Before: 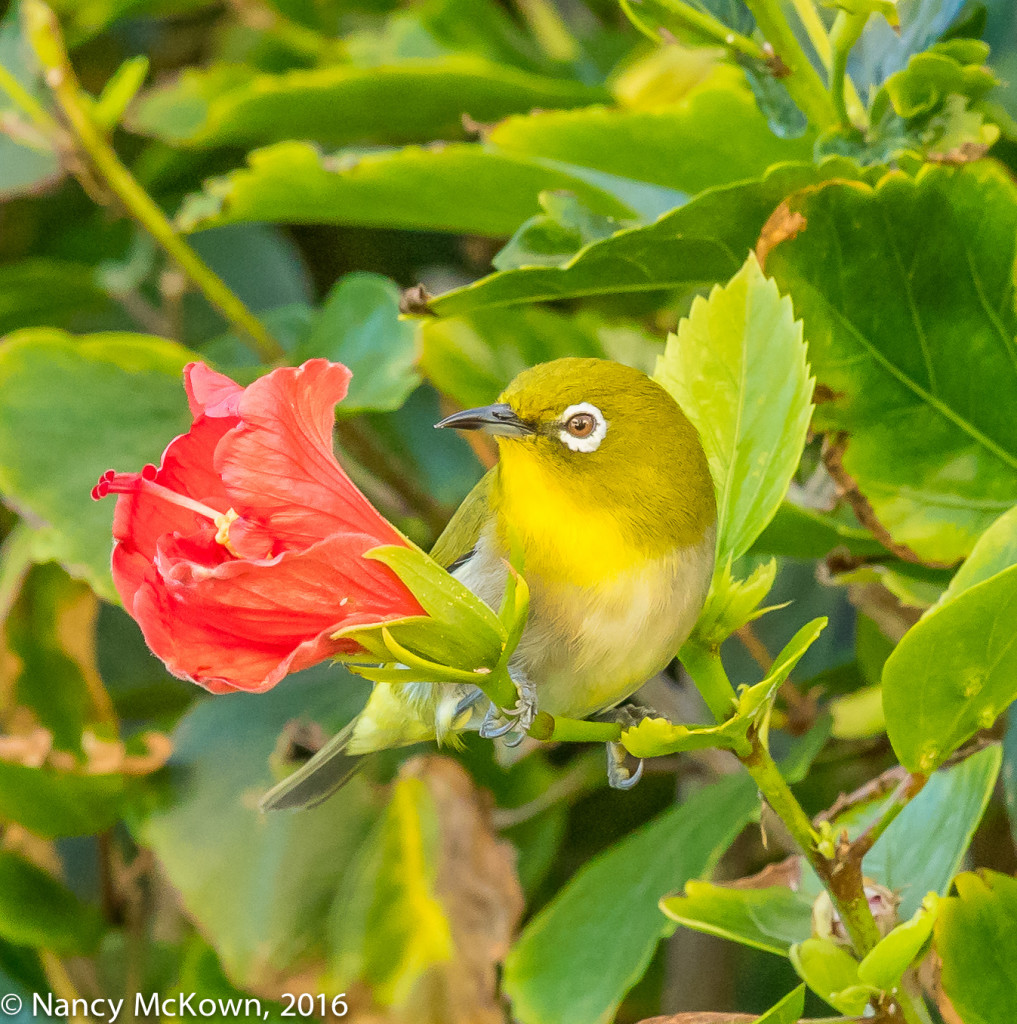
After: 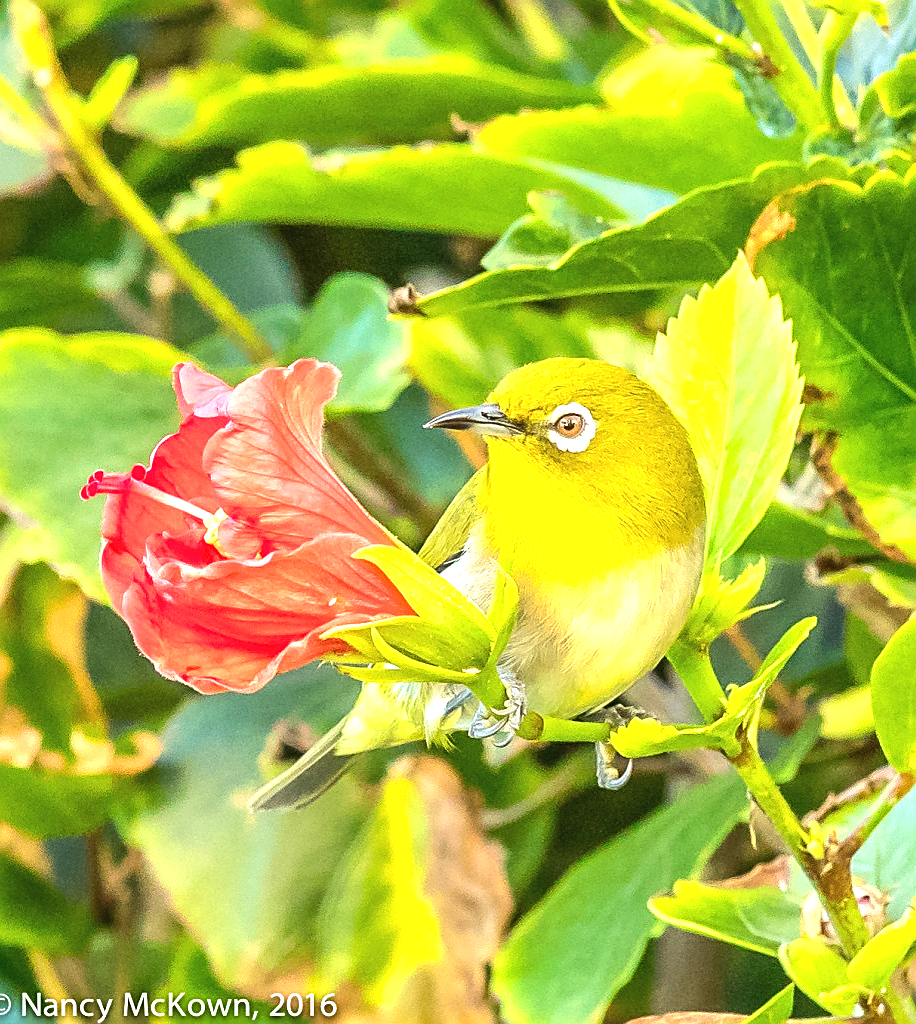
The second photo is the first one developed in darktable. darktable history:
exposure: black level correction -0.002, exposure 0.708 EV, compensate exposure bias true, compensate highlight preservation false
crop and rotate: left 1.088%, right 8.807%
tone equalizer: -8 EV -0.417 EV, -7 EV -0.389 EV, -6 EV -0.333 EV, -5 EV -0.222 EV, -3 EV 0.222 EV, -2 EV 0.333 EV, -1 EV 0.389 EV, +0 EV 0.417 EV, edges refinement/feathering 500, mask exposure compensation -1.57 EV, preserve details no
sharpen: on, module defaults
